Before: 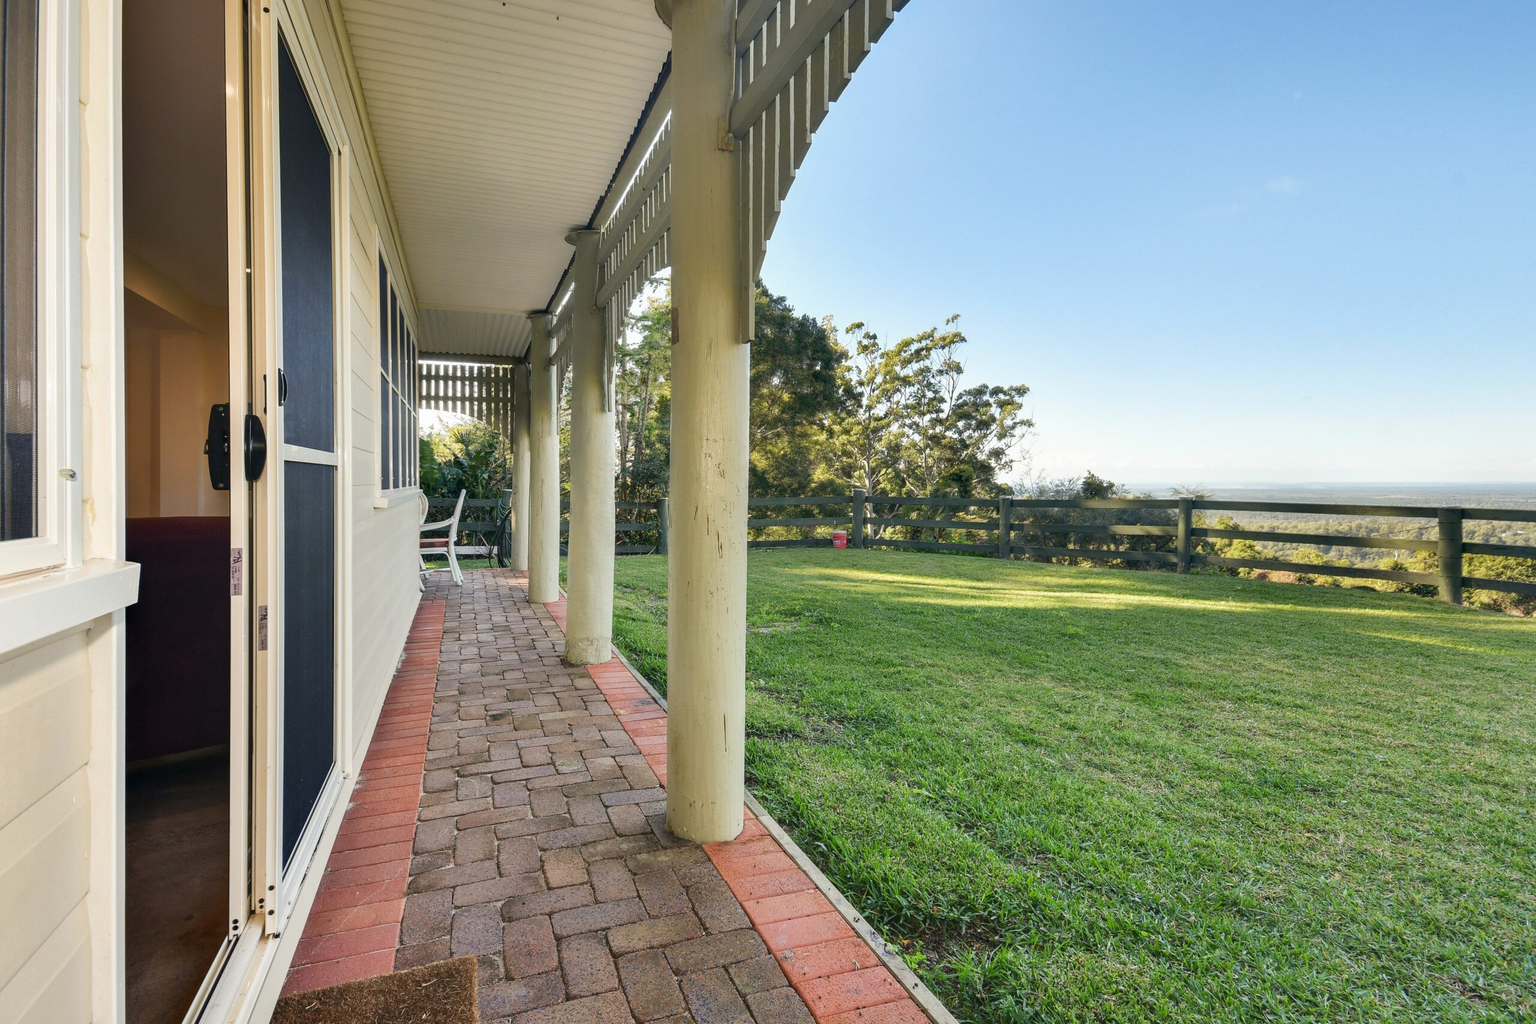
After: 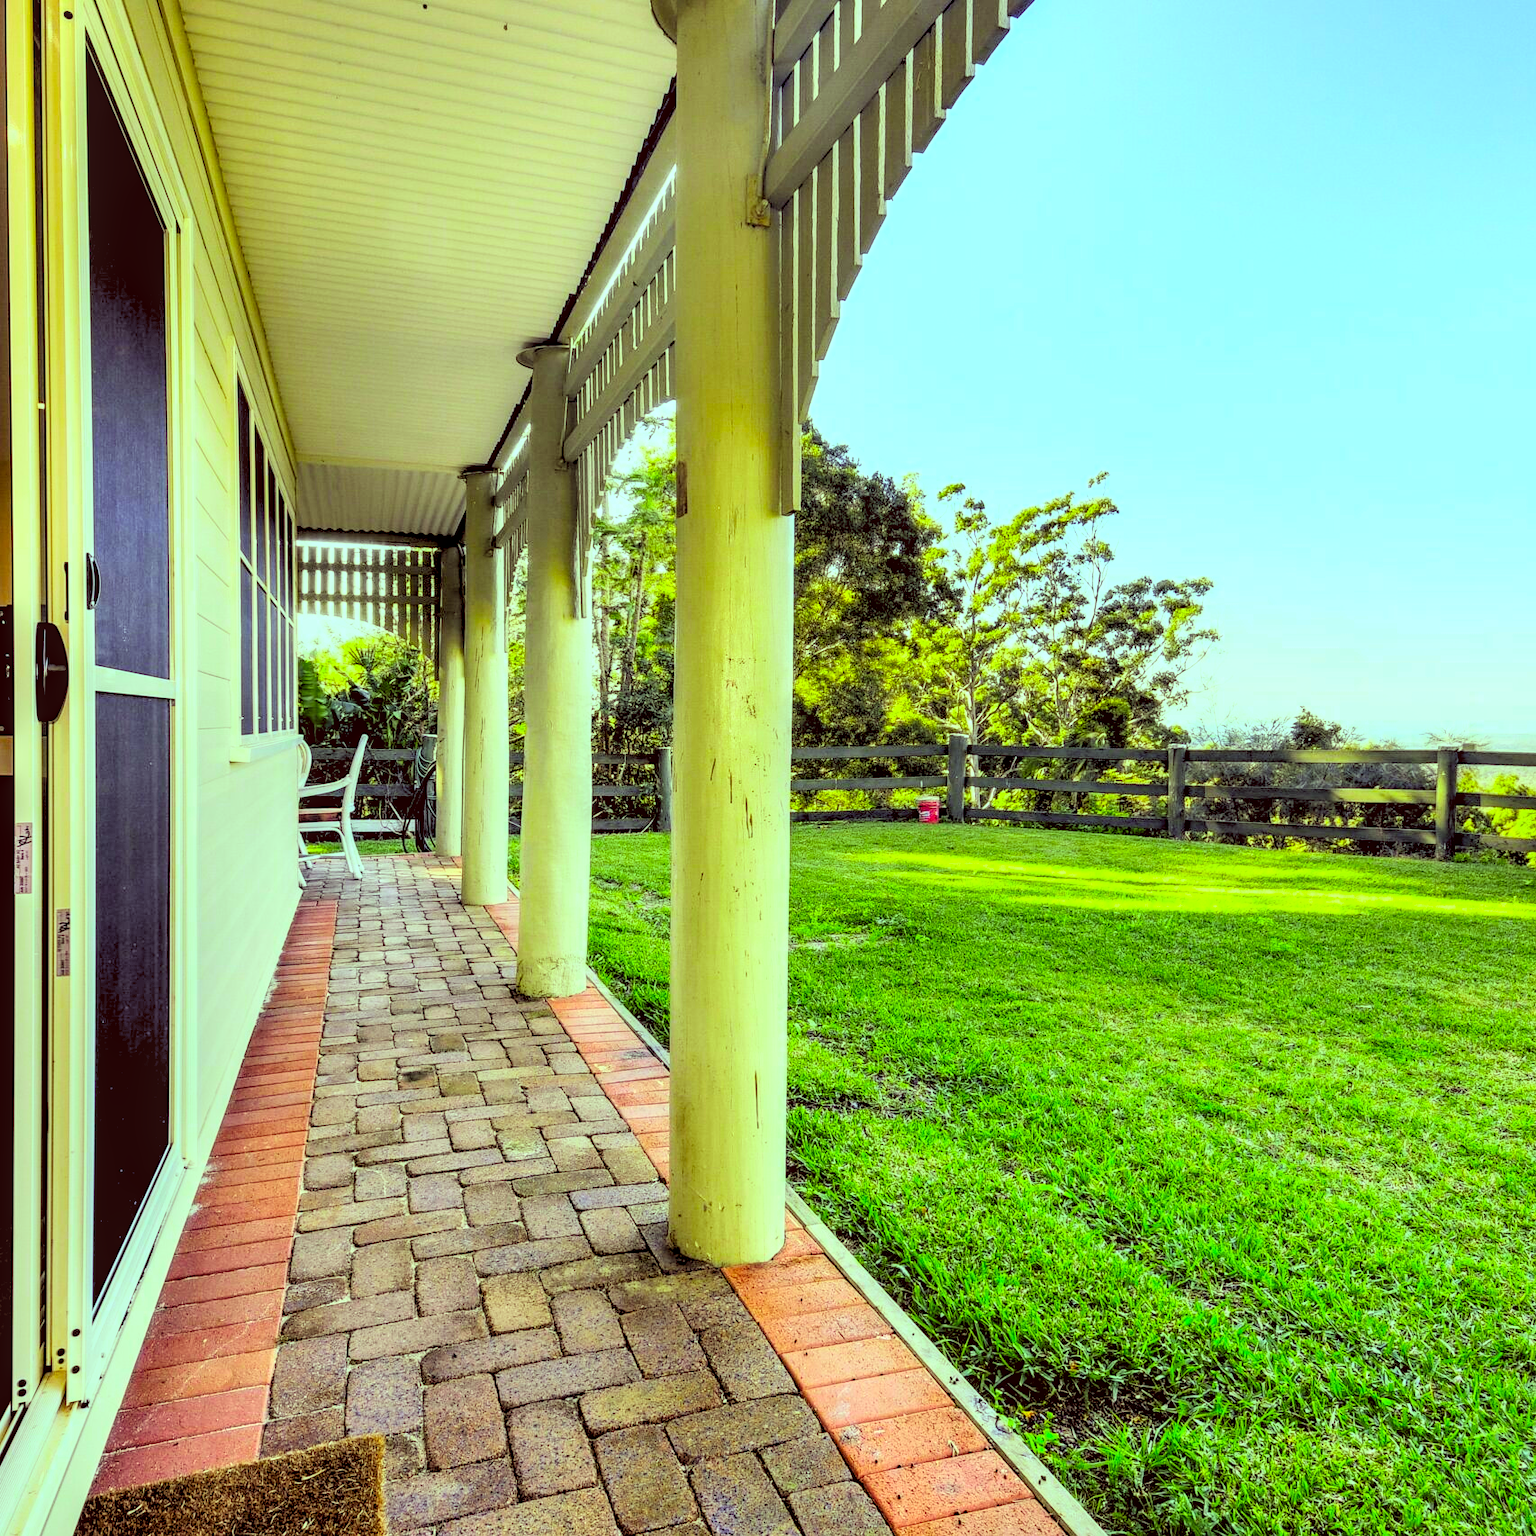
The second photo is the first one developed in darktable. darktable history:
color correction: highlights a* 10.12, highlights b* 39.04, shadows a* 14.62, shadows b* 3.37
contrast brightness saturation: contrast 0.2, brightness 0.2, saturation 0.8
local contrast: detail 130%
crop and rotate: left 14.385%, right 18.948%
white balance: red 0.924, blue 1.095
color balance: mode lift, gamma, gain (sRGB), lift [0.997, 0.979, 1.021, 1.011], gamma [1, 1.084, 0.916, 0.998], gain [1, 0.87, 1.13, 1.101], contrast 4.55%, contrast fulcrum 38.24%, output saturation 104.09%
rgb levels: levels [[0.029, 0.461, 0.922], [0, 0.5, 1], [0, 0.5, 1]]
